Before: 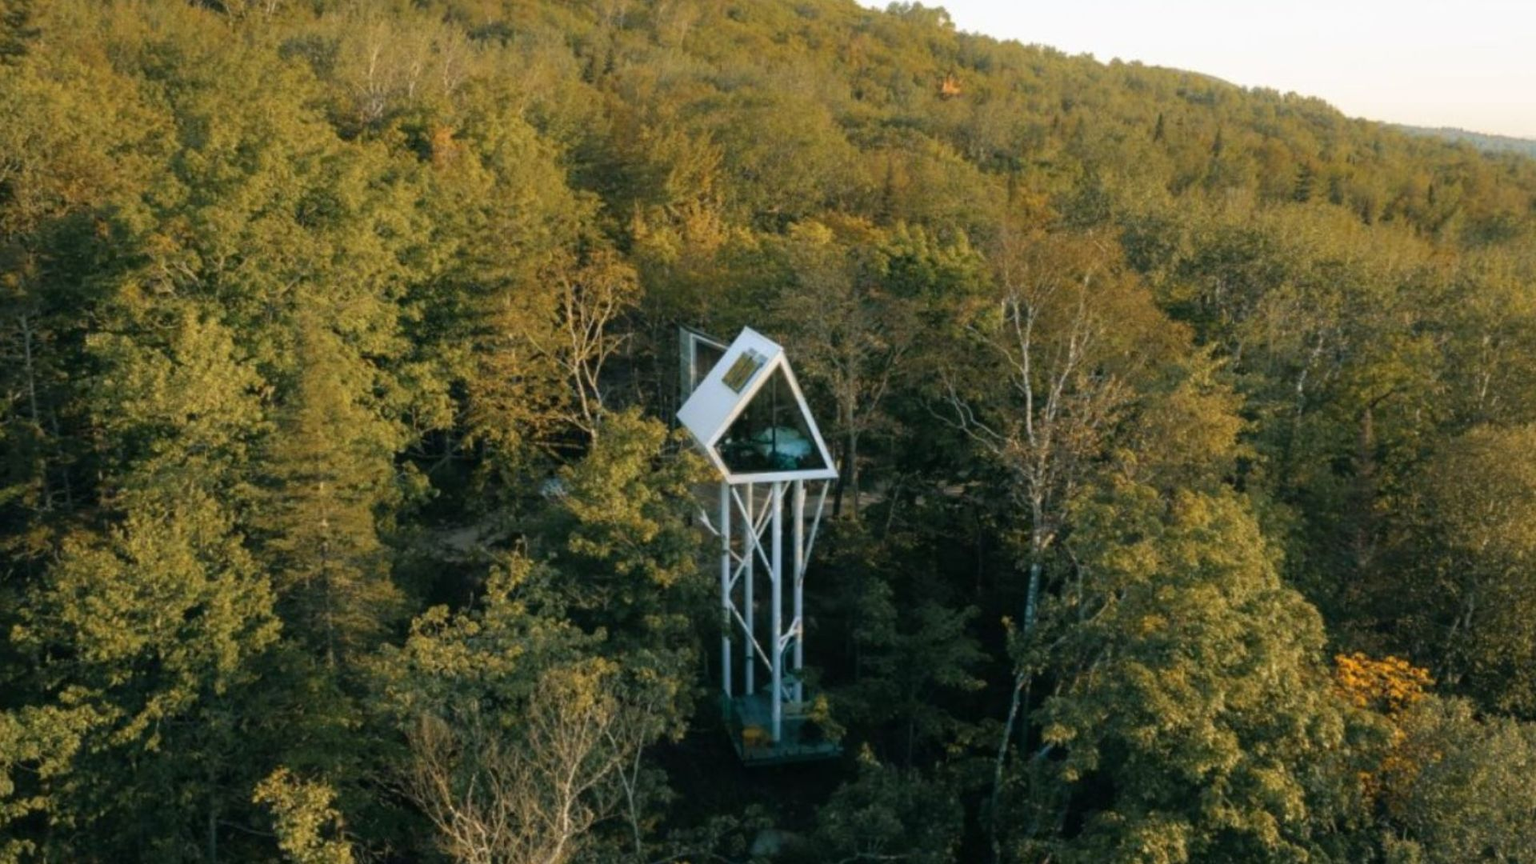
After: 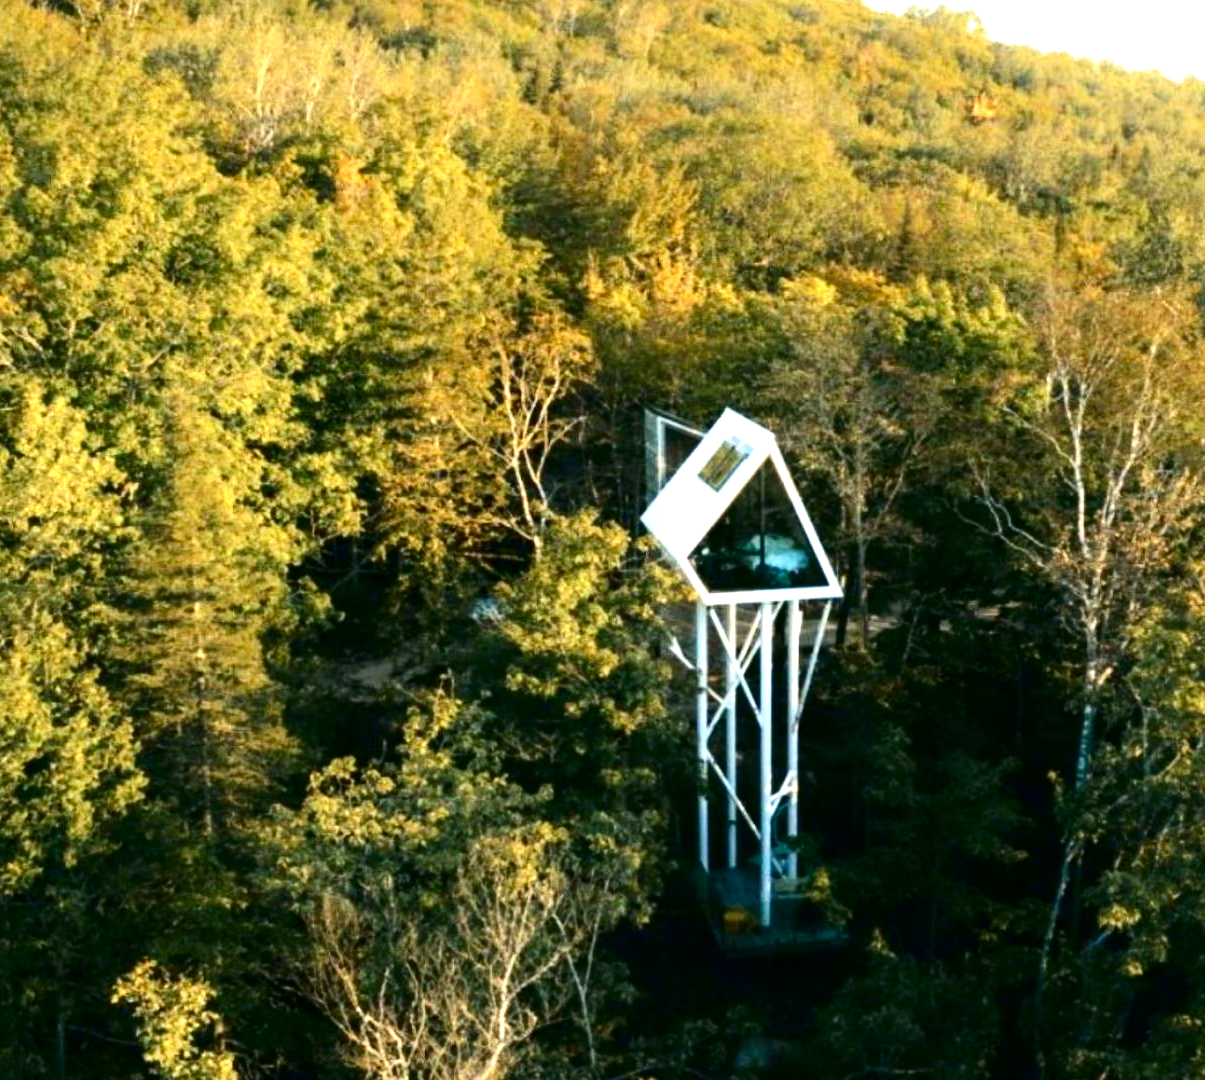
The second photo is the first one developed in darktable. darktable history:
crop: left 10.722%, right 26.5%
contrast brightness saturation: contrast 0.193, brightness -0.245, saturation 0.118
tone equalizer: -8 EV -0.389 EV, -7 EV -0.405 EV, -6 EV -0.343 EV, -5 EV -0.24 EV, -3 EV 0.211 EV, -2 EV 0.329 EV, -1 EV 0.391 EV, +0 EV 0.387 EV
exposure: black level correction 0, exposure 1.104 EV, compensate exposure bias true, compensate highlight preservation false
